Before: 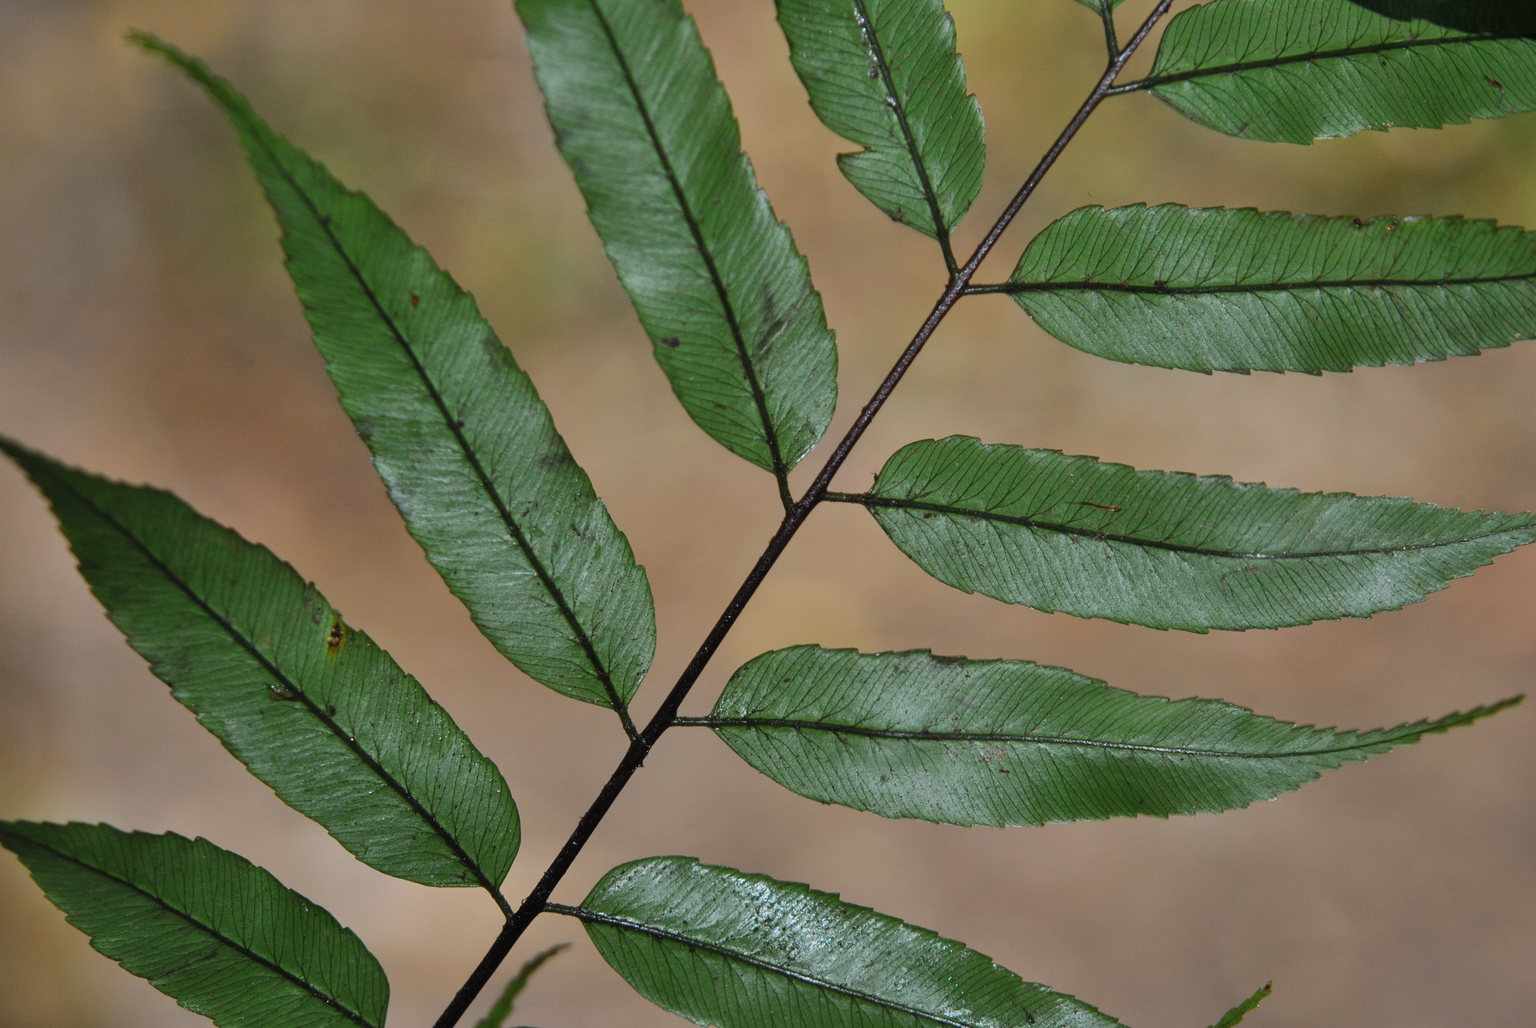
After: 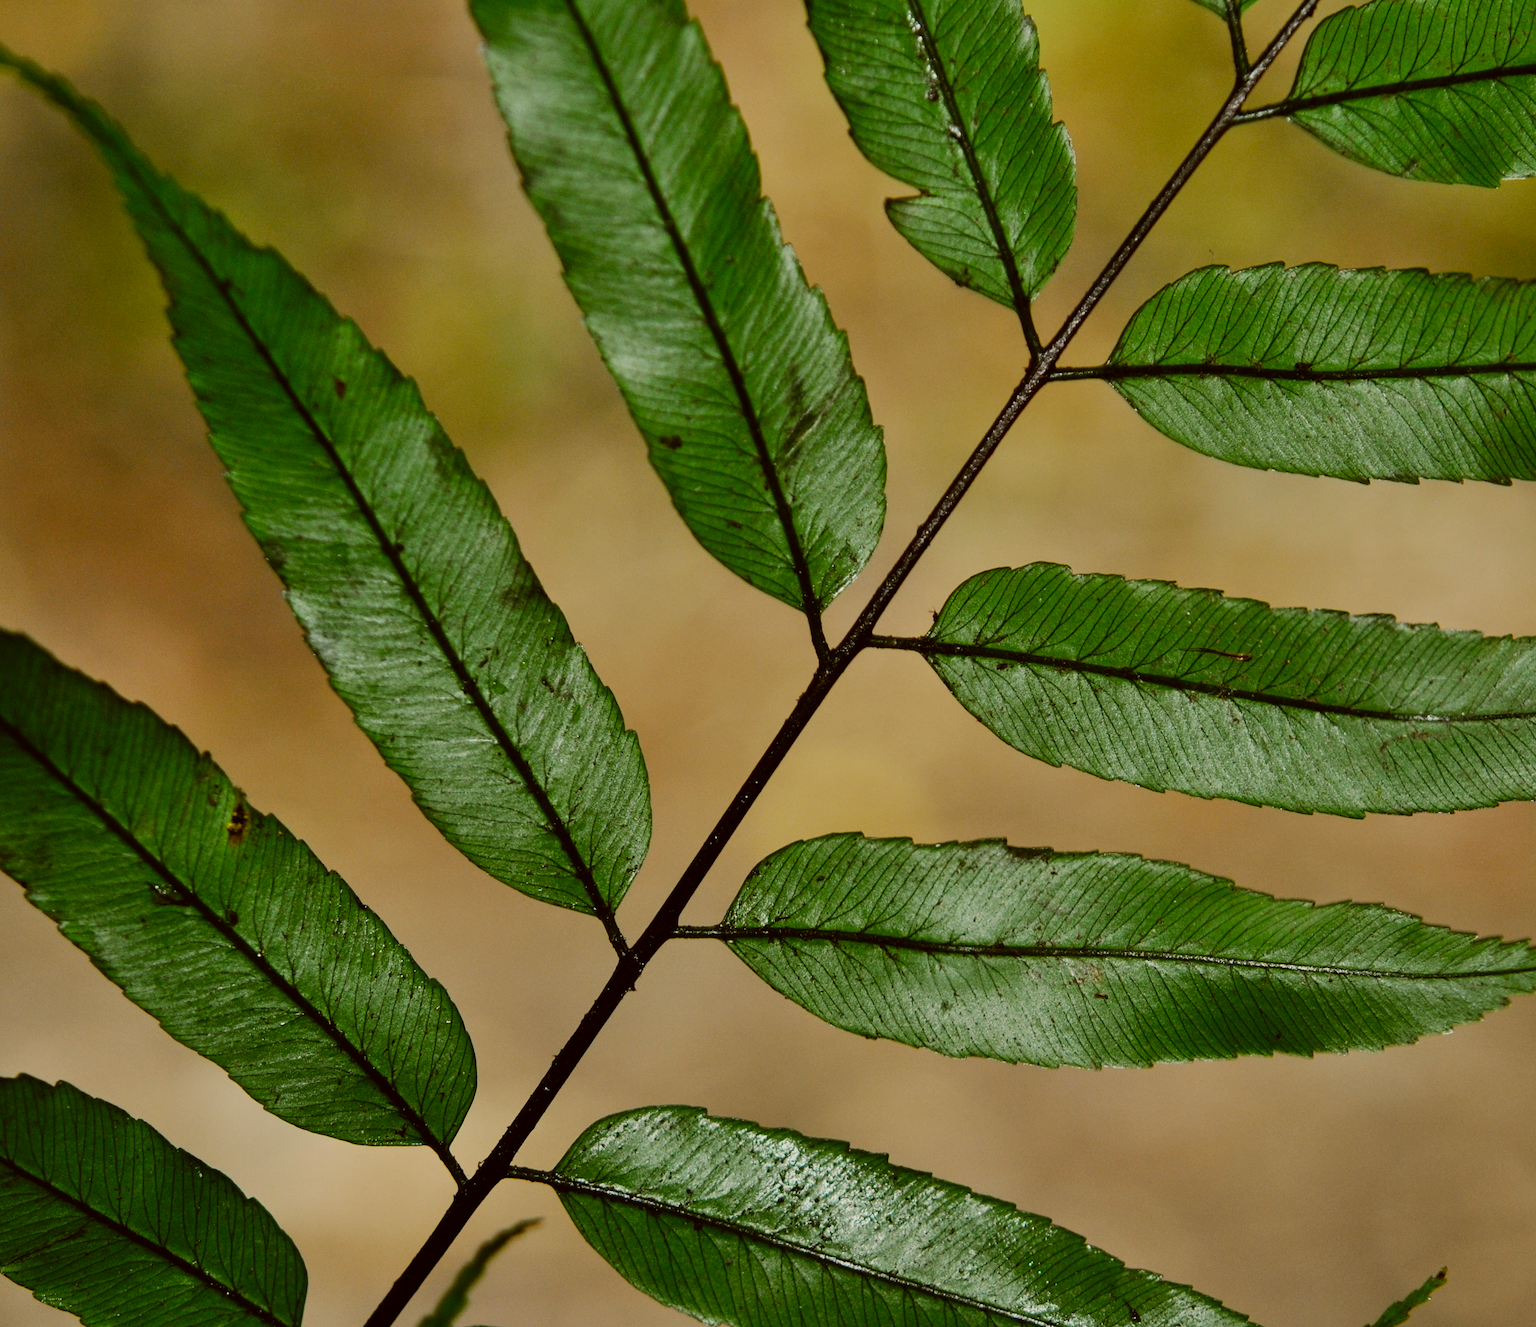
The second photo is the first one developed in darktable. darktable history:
color correction: highlights a* -1.43, highlights b* 10.12, shadows a* 0.395, shadows b* 19.35
crop: left 9.88%, right 12.664%
sigmoid: contrast 1.8, skew -0.2, preserve hue 0%, red attenuation 0.1, red rotation 0.035, green attenuation 0.1, green rotation -0.017, blue attenuation 0.15, blue rotation -0.052, base primaries Rec2020
